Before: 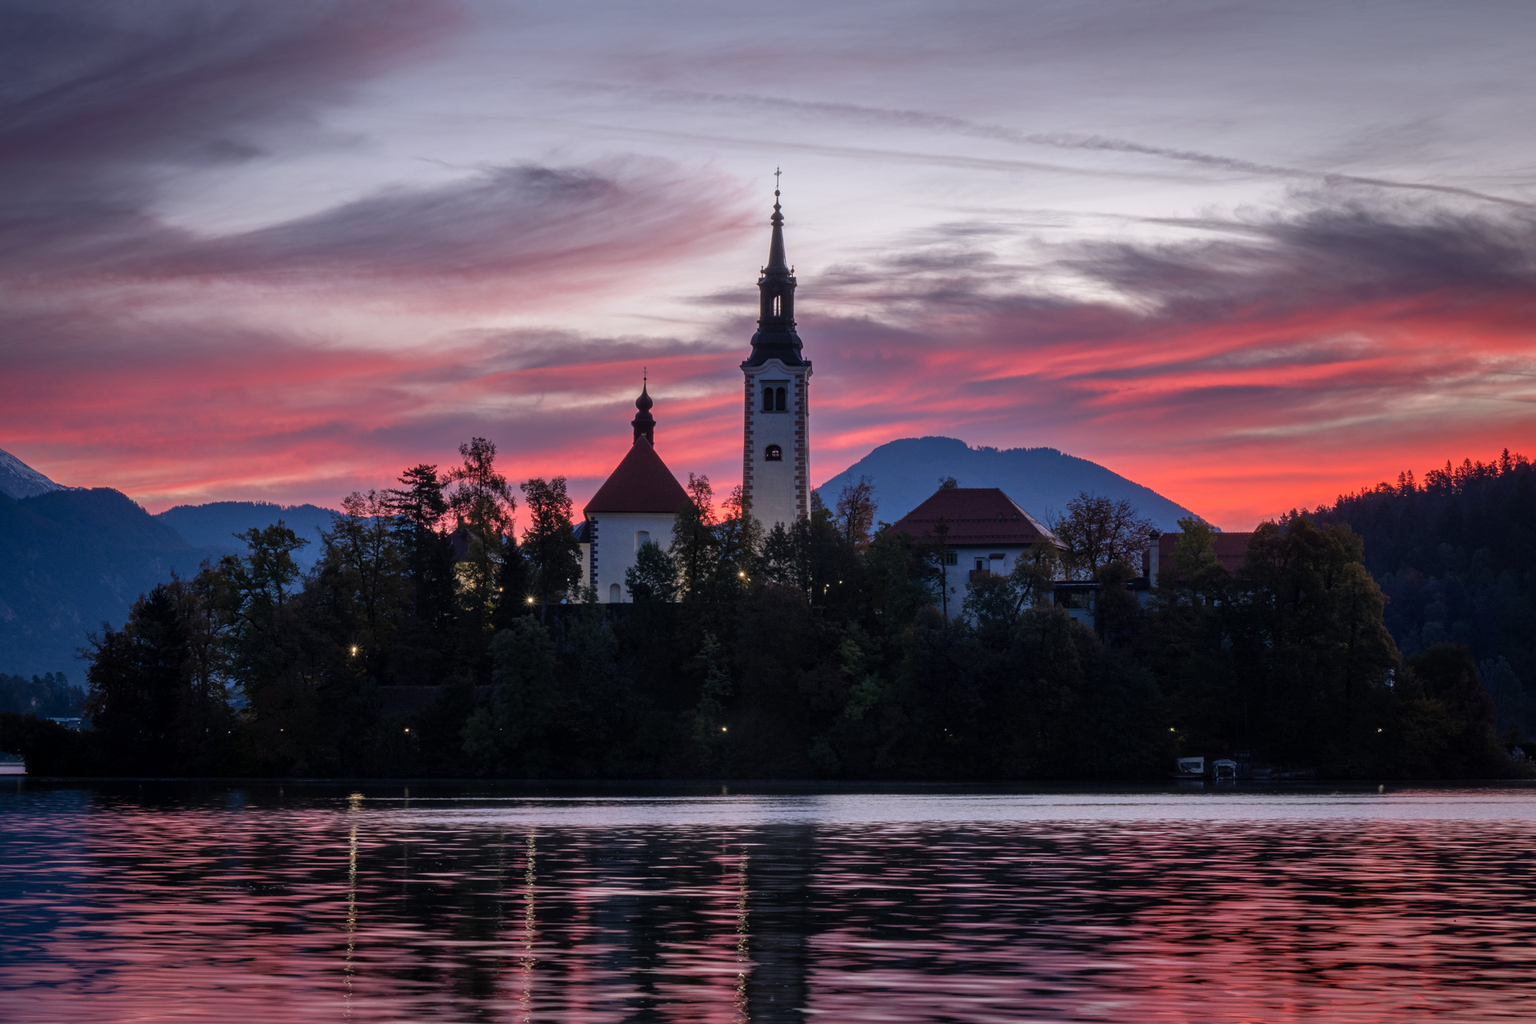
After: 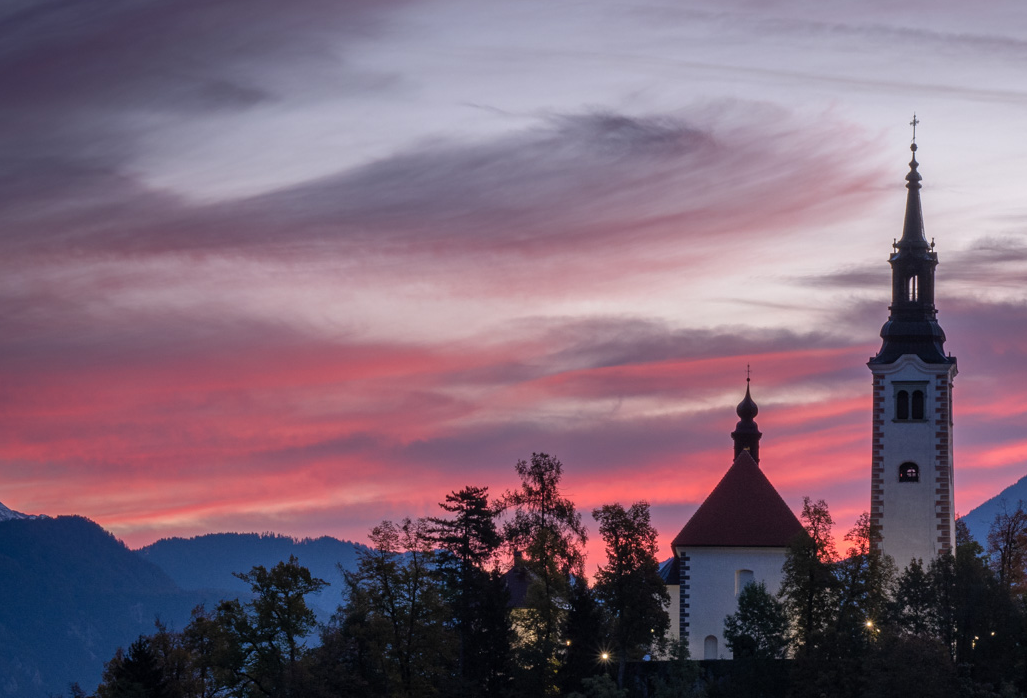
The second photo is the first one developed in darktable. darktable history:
crop and rotate: left 3.027%, top 7.384%, right 43.433%, bottom 38.057%
